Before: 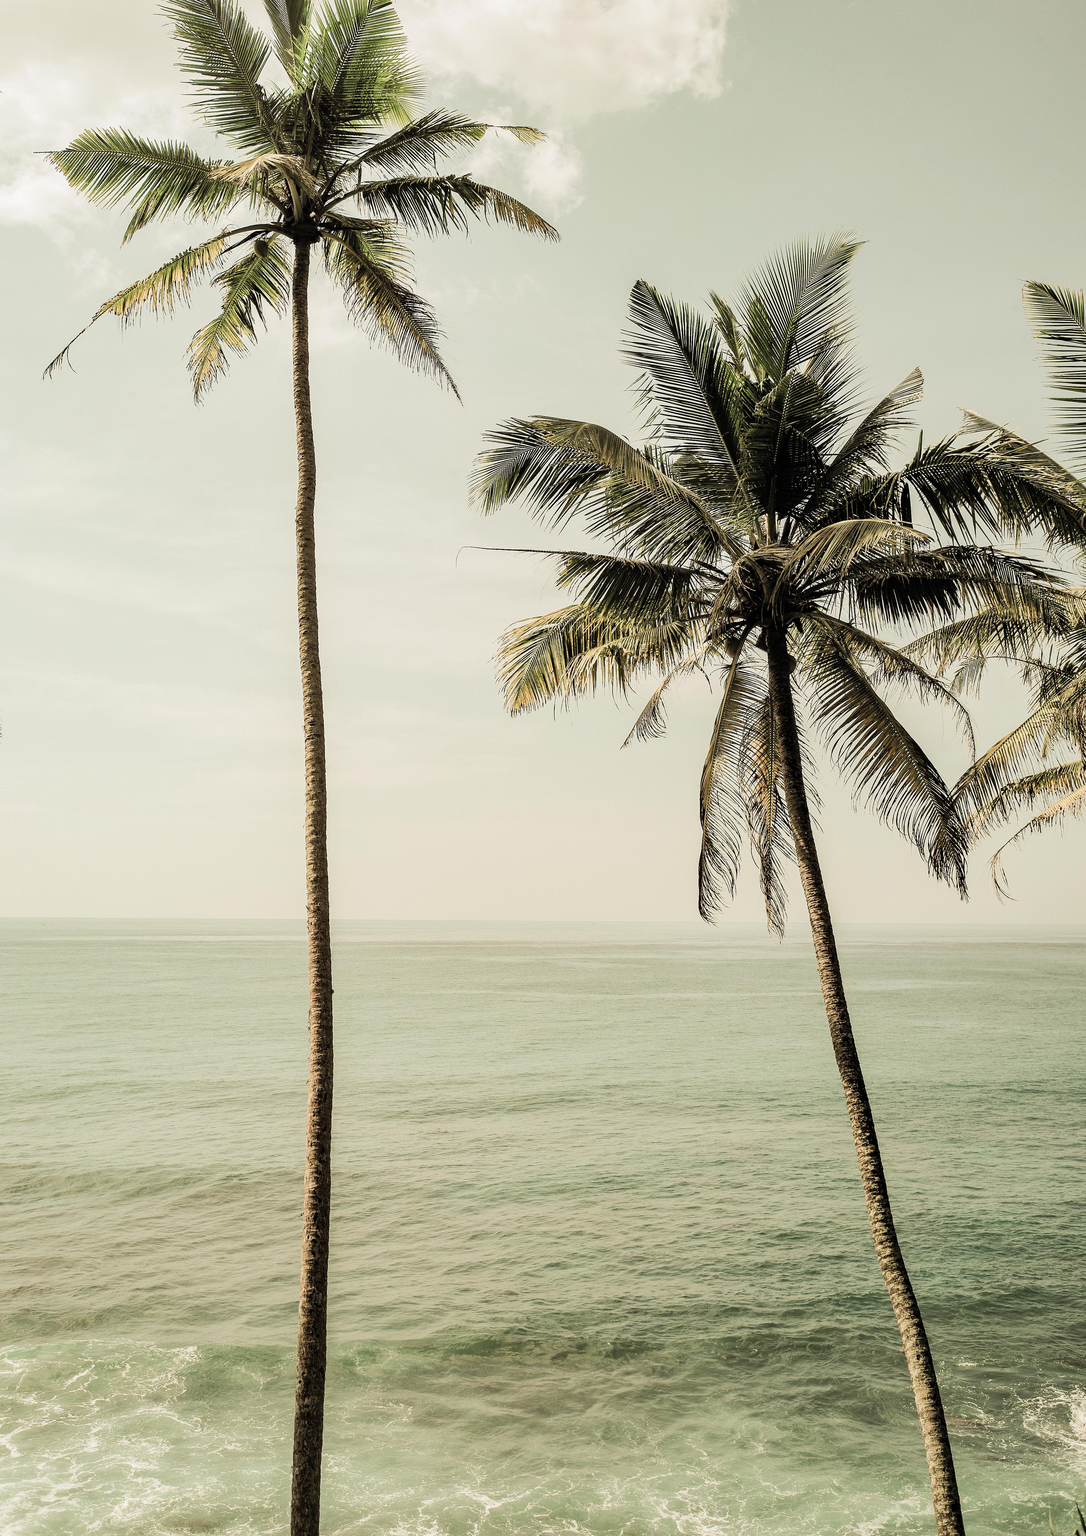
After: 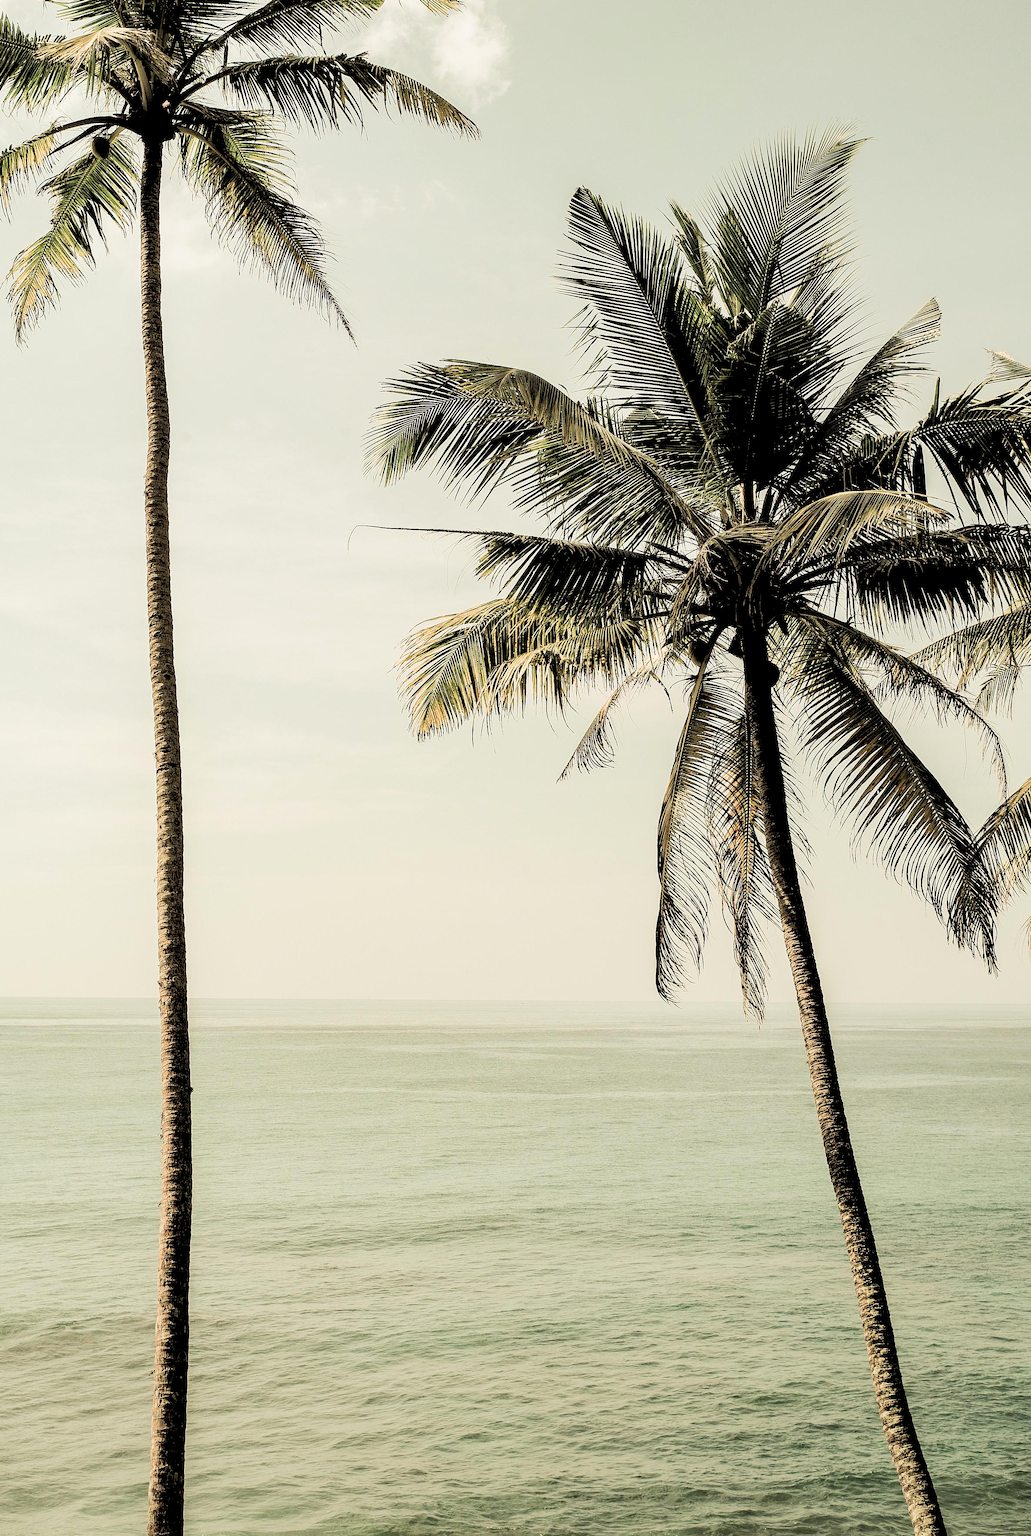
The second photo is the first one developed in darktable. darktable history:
rgb levels: levels [[0.029, 0.461, 0.922], [0, 0.5, 1], [0, 0.5, 1]]
crop: left 16.768%, top 8.653%, right 8.362%, bottom 12.485%
